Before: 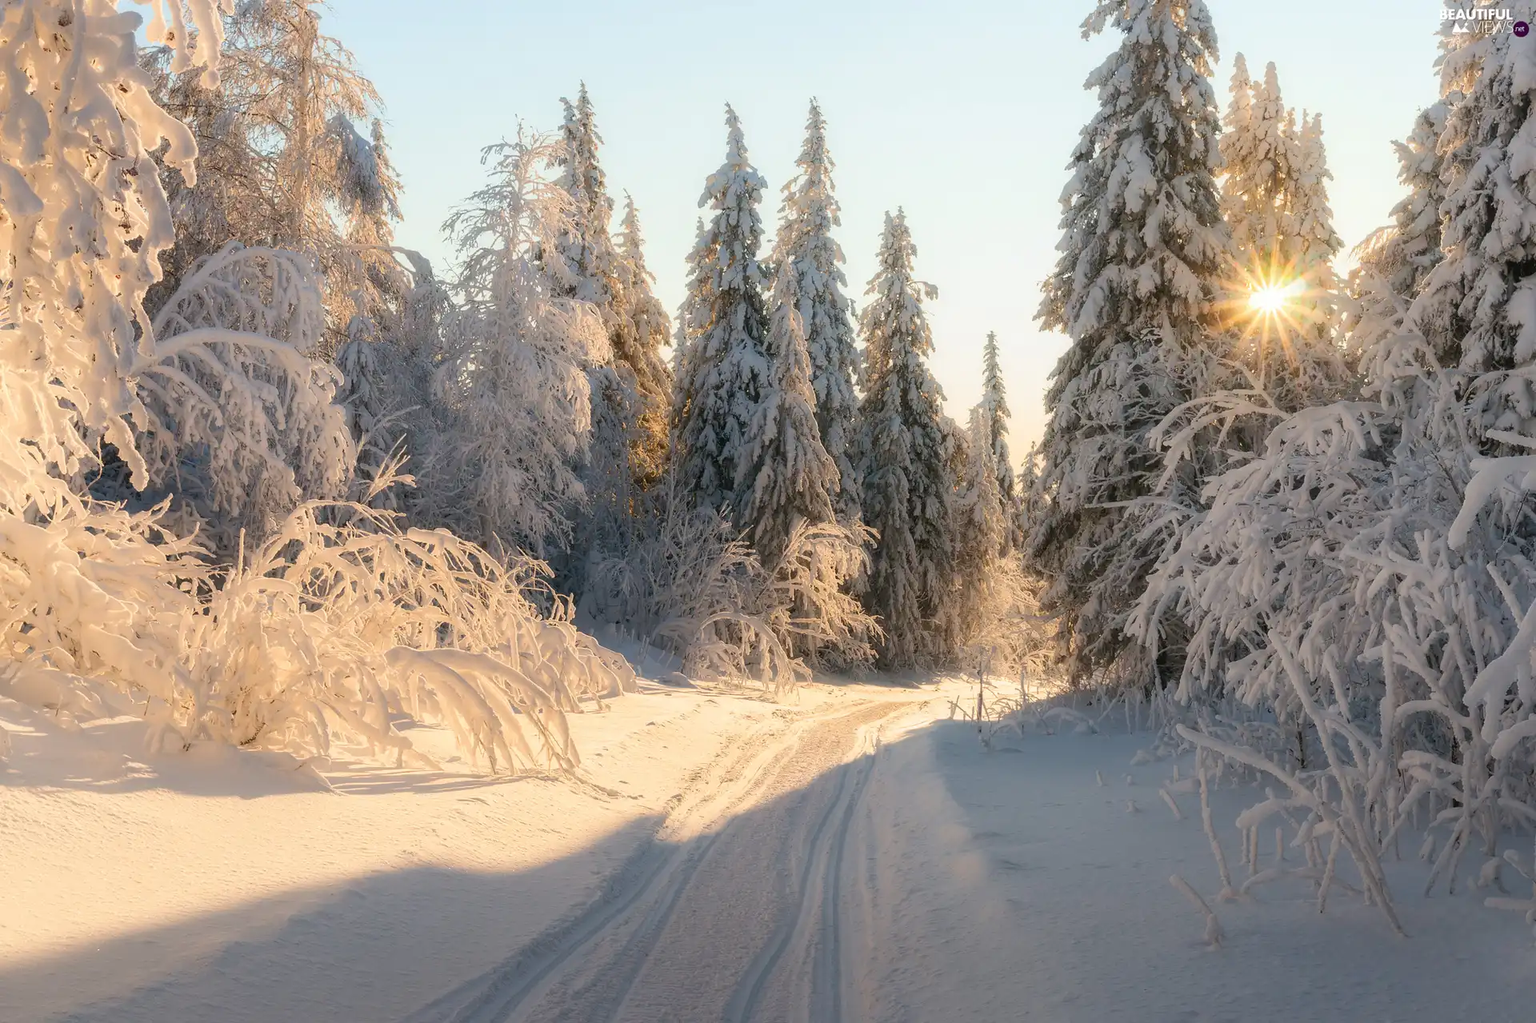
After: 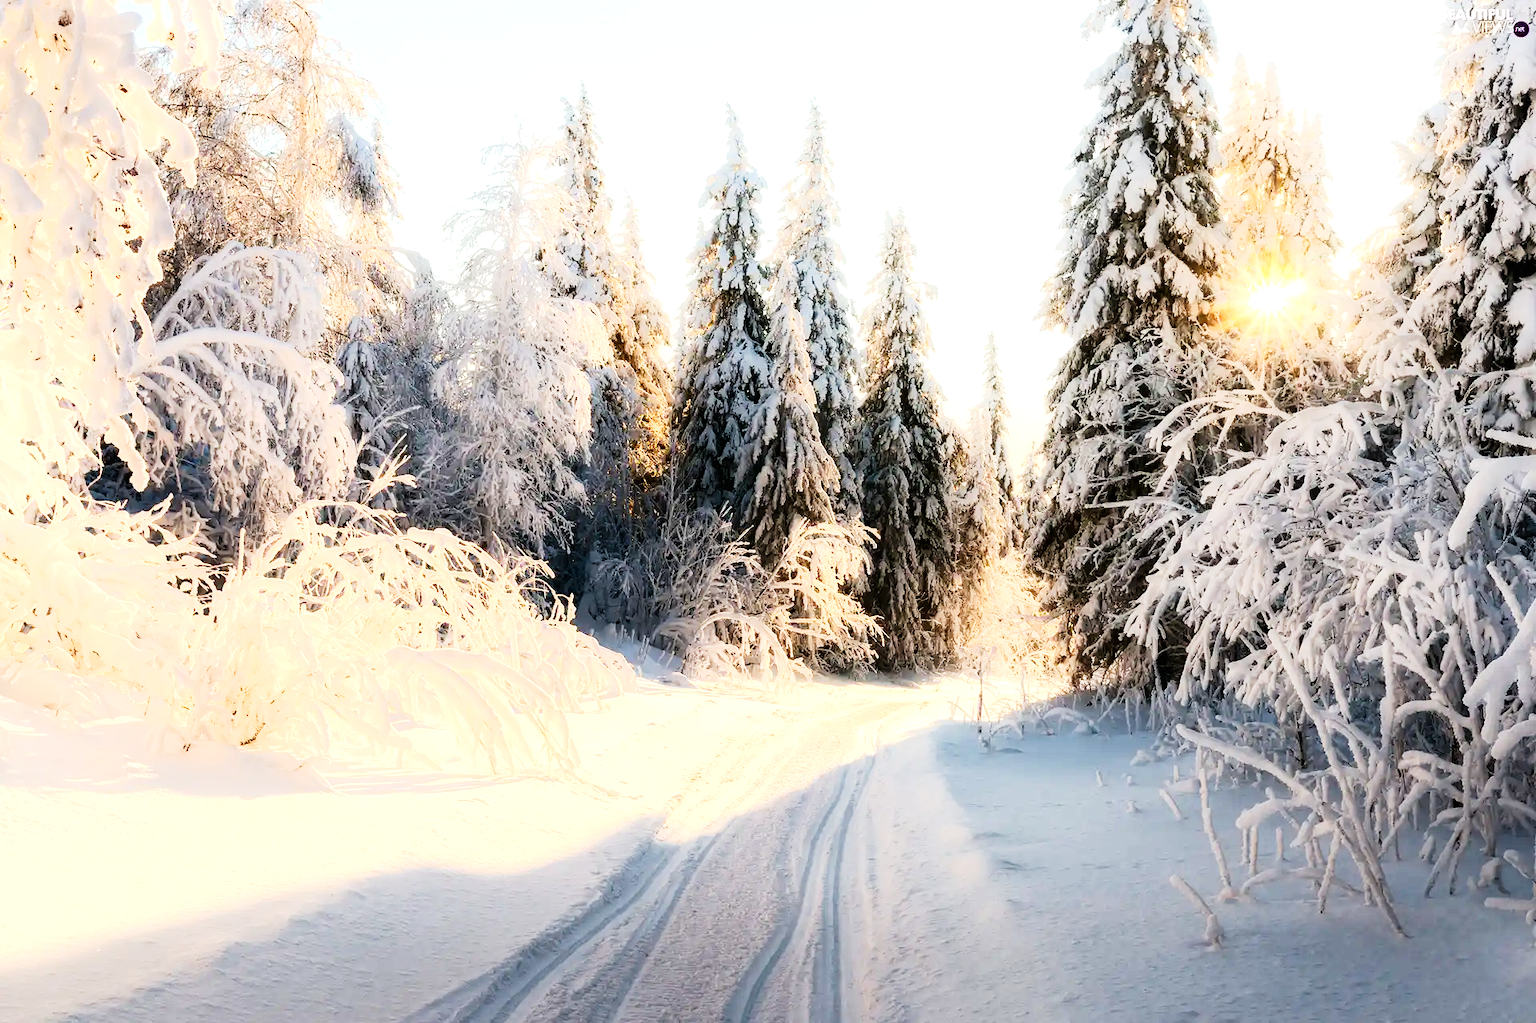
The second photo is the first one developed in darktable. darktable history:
contrast brightness saturation: contrast 0.287
color correction: highlights b* -0.002, saturation 1.11
tone curve: curves: ch0 [(0, 0.006) (0.046, 0.011) (0.13, 0.062) (0.338, 0.327) (0.494, 0.55) (0.728, 0.835) (1, 1)]; ch1 [(0, 0) (0.346, 0.324) (0.45, 0.431) (0.5, 0.5) (0.522, 0.517) (0.55, 0.57) (1, 1)]; ch2 [(0, 0) (0.453, 0.418) (0.5, 0.5) (0.526, 0.524) (0.554, 0.598) (0.622, 0.679) (0.707, 0.761) (1, 1)], preserve colors none
tone equalizer: -8 EV -0.724 EV, -7 EV -0.694 EV, -6 EV -0.603 EV, -5 EV -0.373 EV, -3 EV 0.375 EV, -2 EV 0.6 EV, -1 EV 0.683 EV, +0 EV 0.729 EV, luminance estimator HSV value / RGB max
